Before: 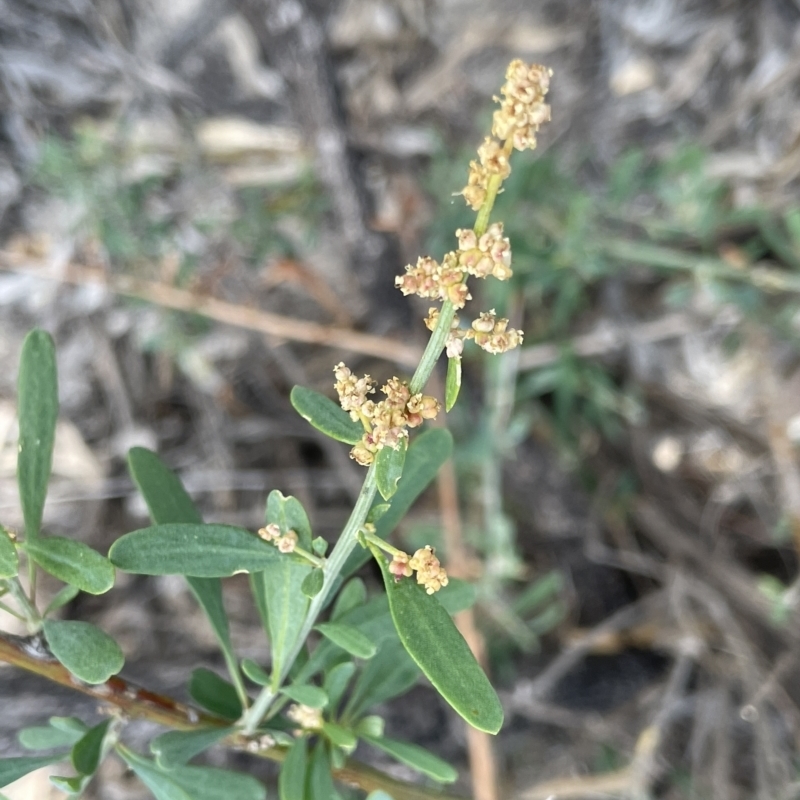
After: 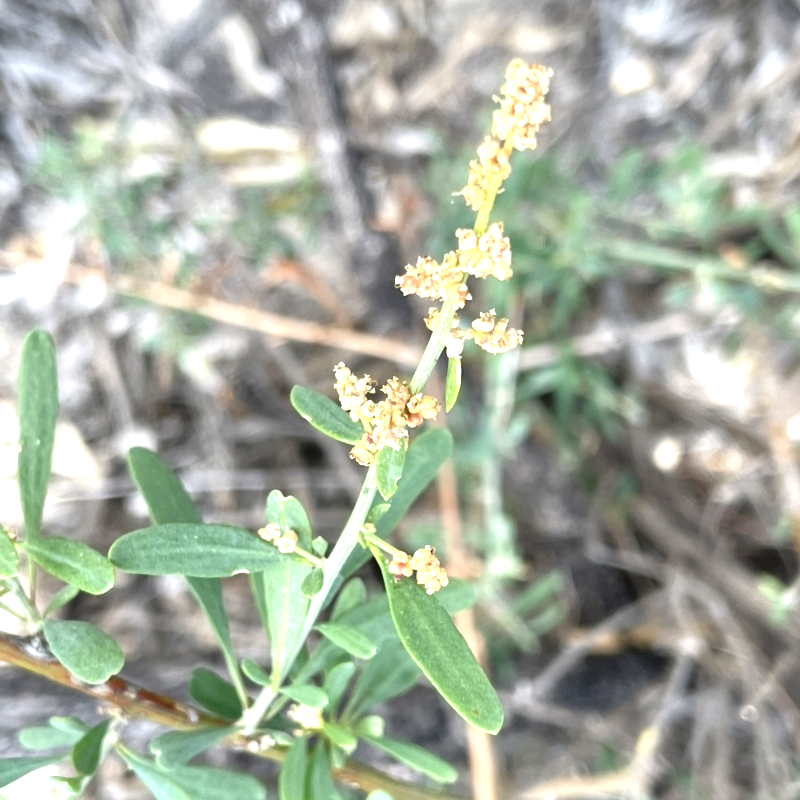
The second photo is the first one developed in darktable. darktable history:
exposure: exposure 0.922 EV, compensate highlight preservation false
